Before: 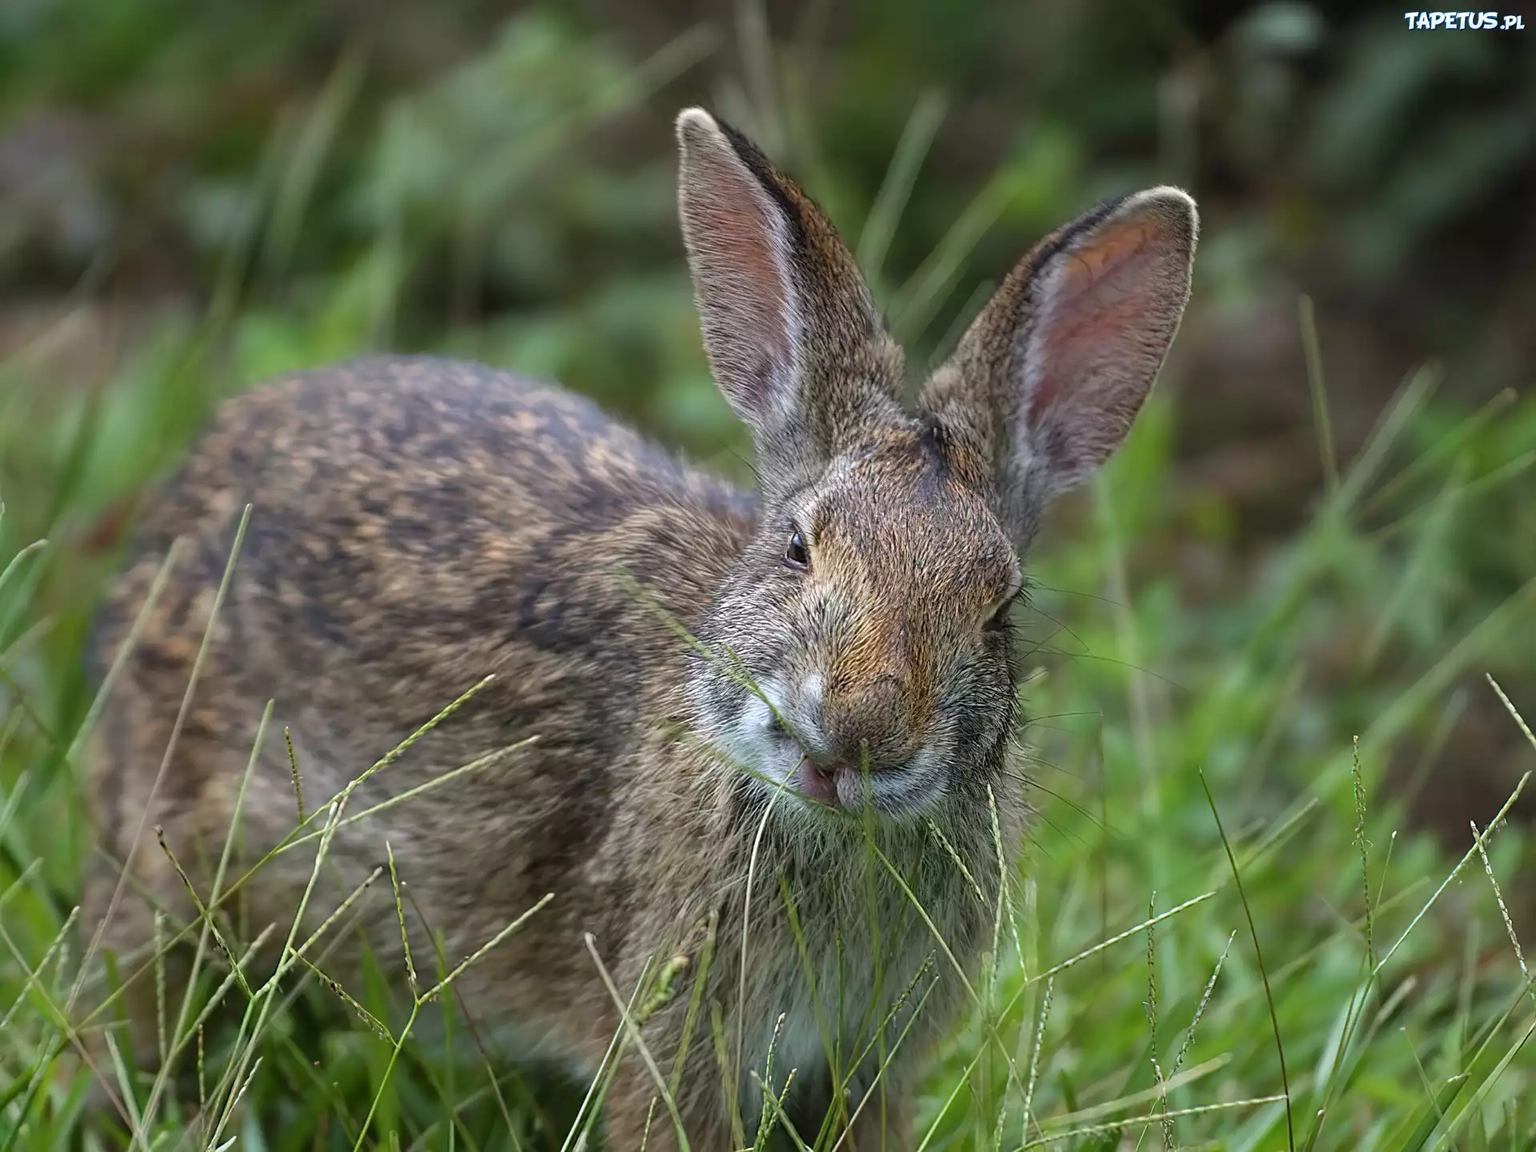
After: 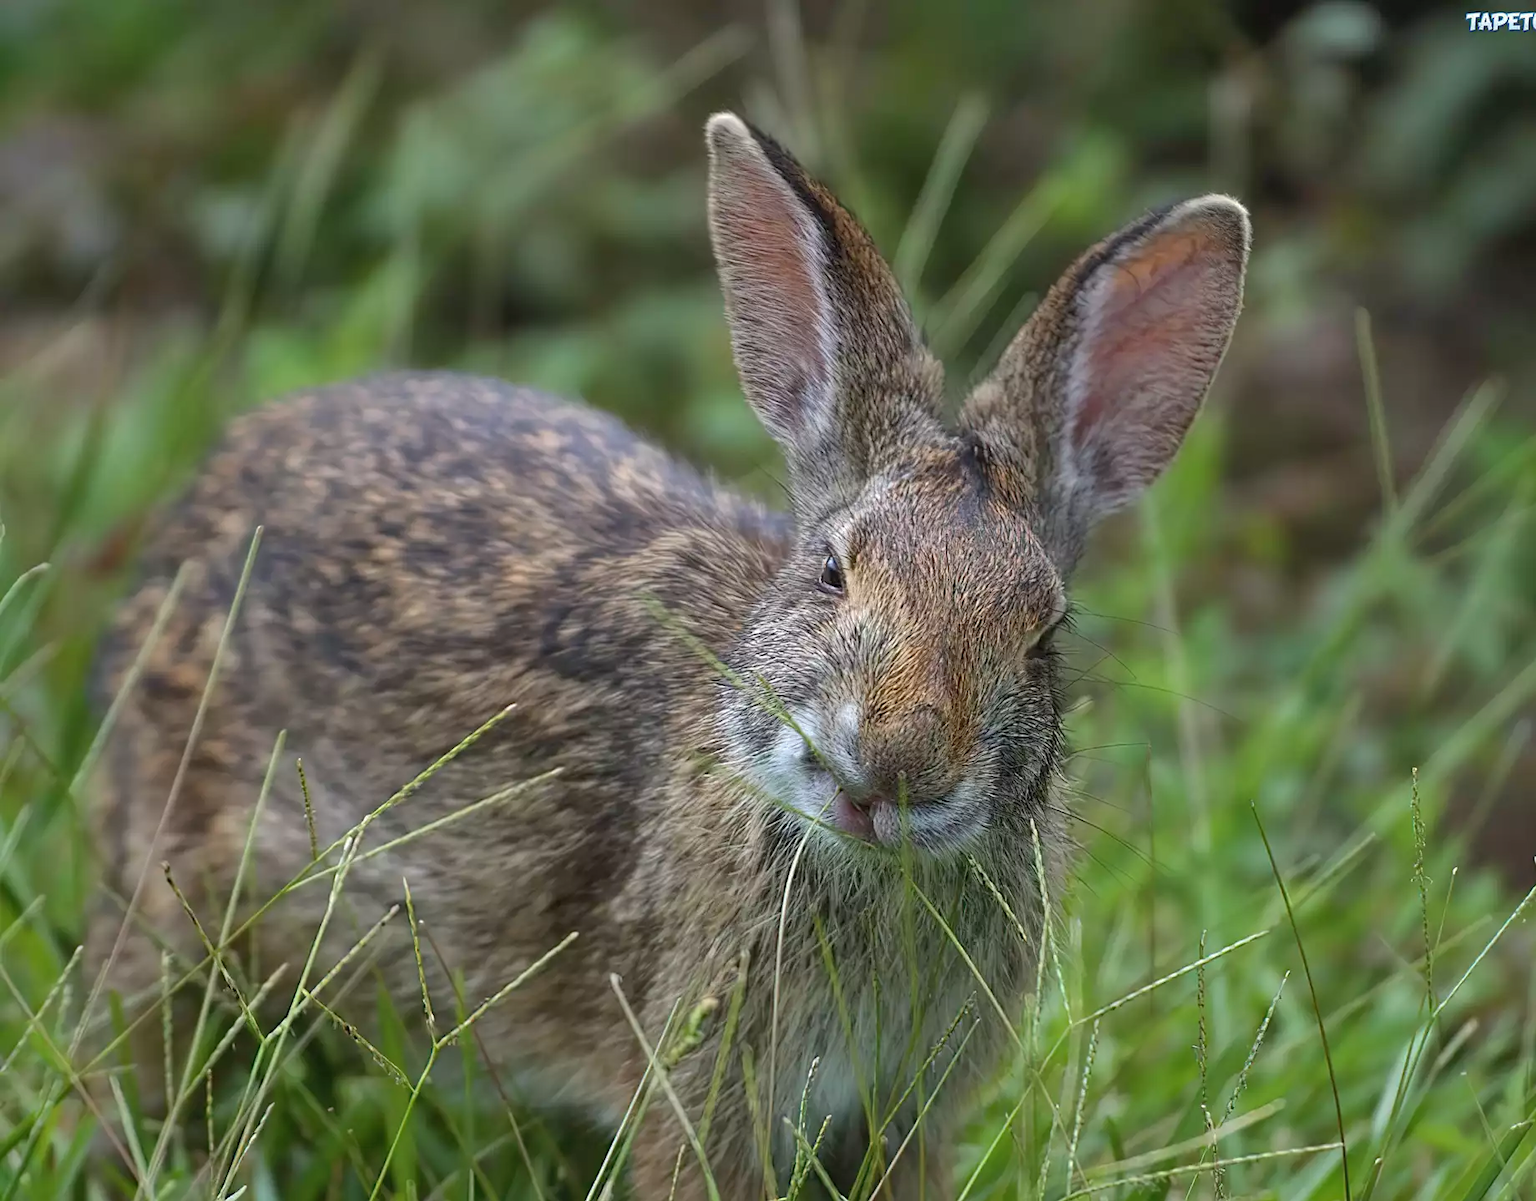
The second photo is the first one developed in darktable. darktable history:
crop: right 4.126%, bottom 0.031%
shadows and highlights: on, module defaults
